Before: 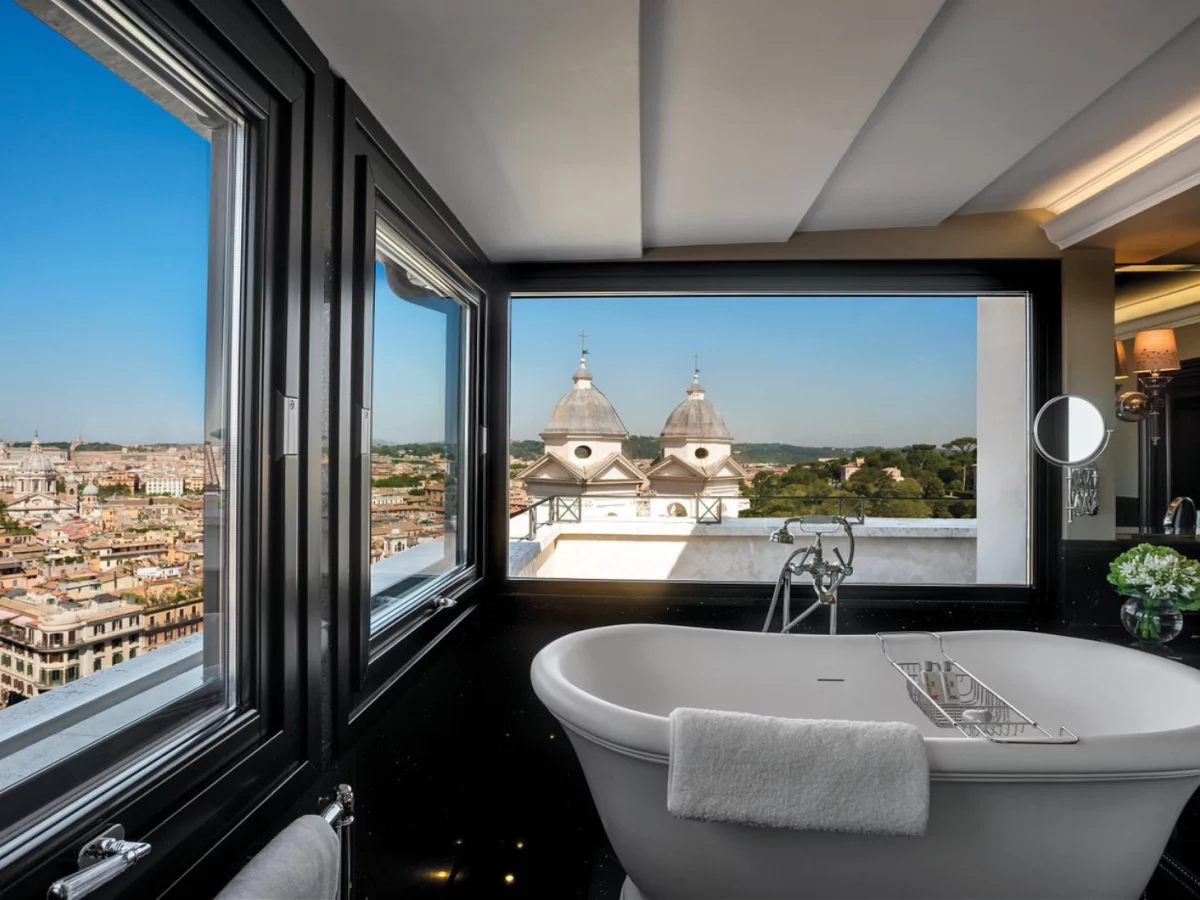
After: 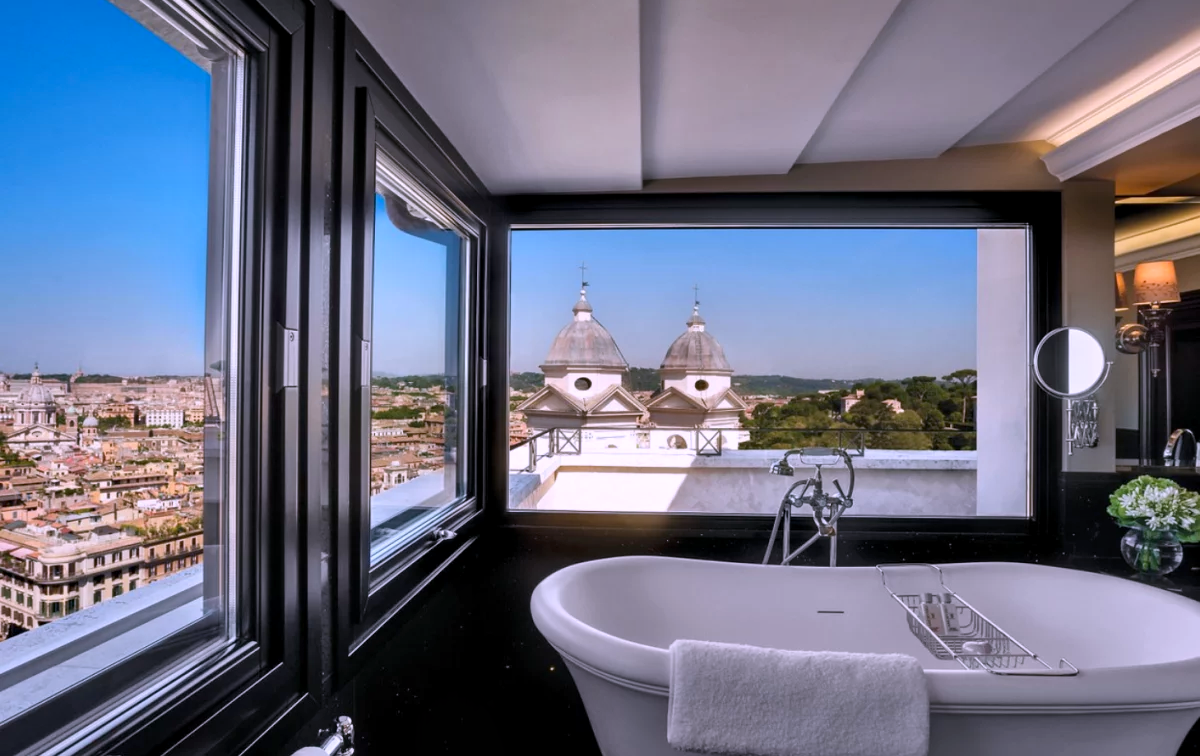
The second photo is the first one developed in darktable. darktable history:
shadows and highlights: white point adjustment -3.64, highlights -63.34, highlights color adjustment 42%, soften with gaussian
white balance: red 1.042, blue 1.17
contrast equalizer: octaves 7, y [[0.6 ×6], [0.55 ×6], [0 ×6], [0 ×6], [0 ×6]], mix 0.15
crop: top 7.625%, bottom 8.027%
